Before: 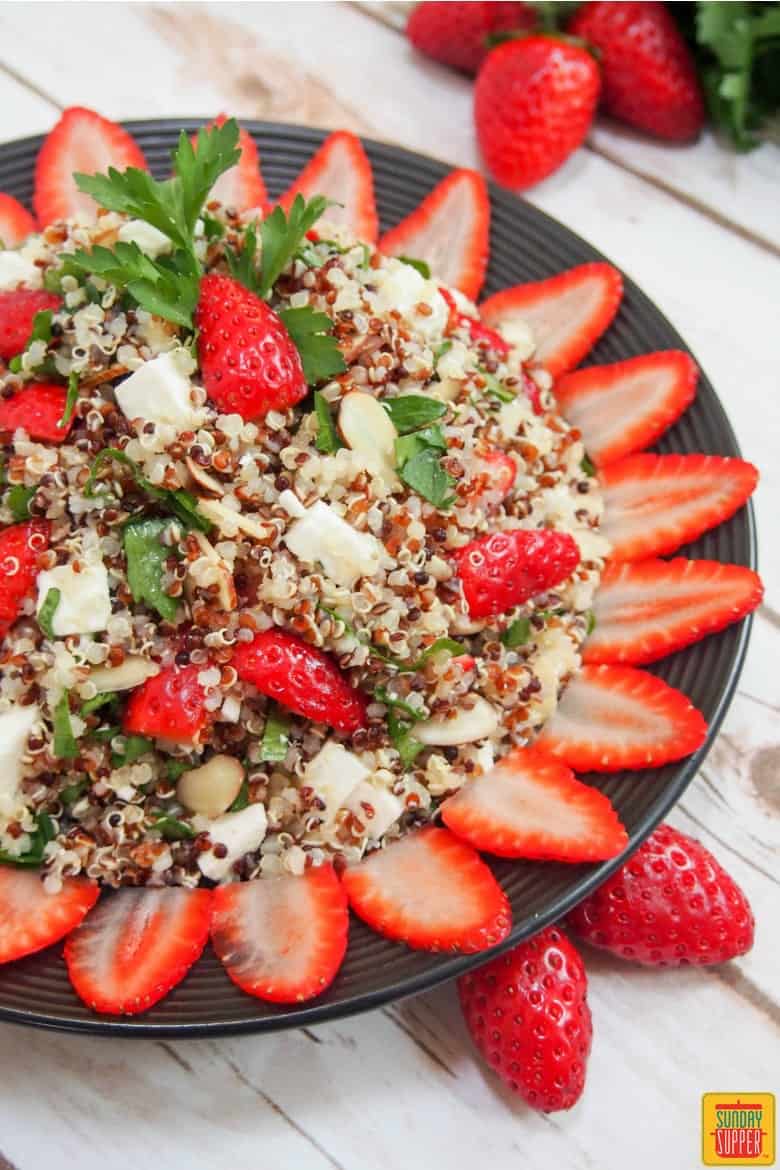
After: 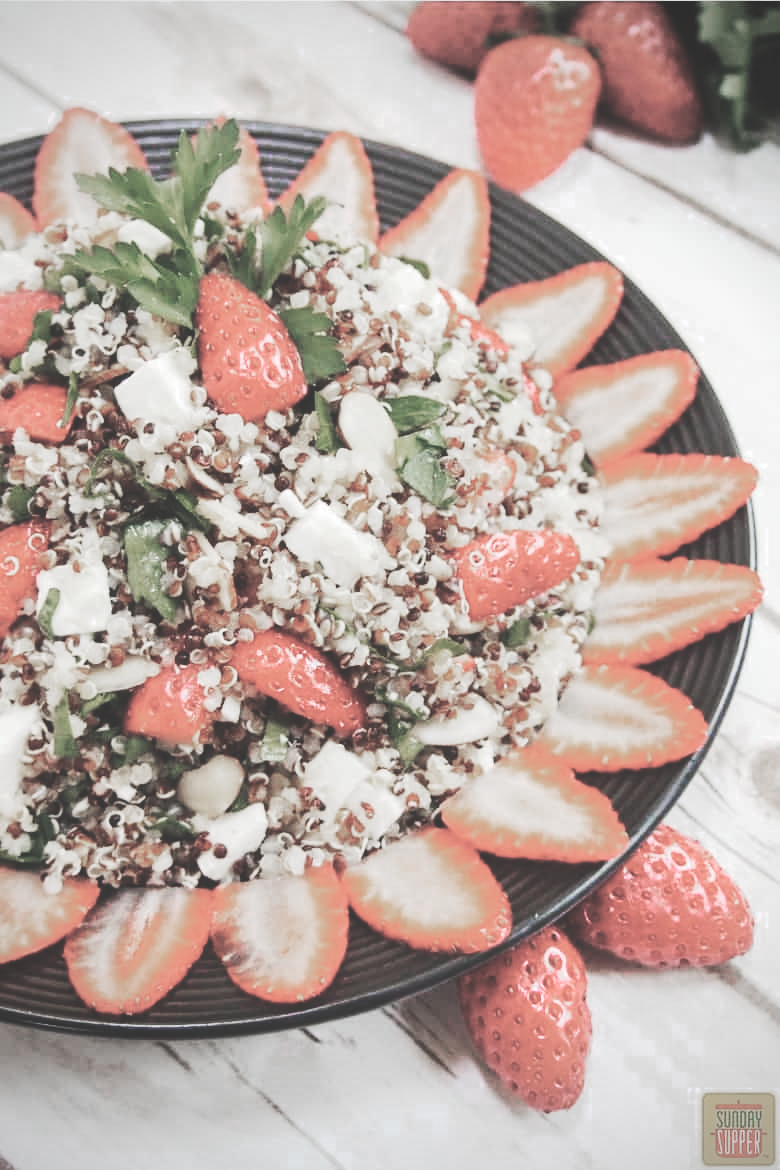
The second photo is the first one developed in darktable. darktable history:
exposure: black level correction -0.041, exposure 0.061 EV, compensate exposure bias true, compensate highlight preservation false
color zones: curves: ch0 [(0, 0.613) (0.01, 0.613) (0.245, 0.448) (0.498, 0.529) (0.642, 0.665) (0.879, 0.777) (0.99, 0.613)]; ch1 [(0, 0.272) (0.219, 0.127) (0.724, 0.346)]
vignetting: fall-off start 74.57%, fall-off radius 66.15%, unbound false
tone curve: curves: ch0 [(0, 0) (0.003, 0.184) (0.011, 0.184) (0.025, 0.189) (0.044, 0.192) (0.069, 0.194) (0.1, 0.2) (0.136, 0.202) (0.177, 0.206) (0.224, 0.214) (0.277, 0.243) (0.335, 0.297) (0.399, 0.39) (0.468, 0.508) (0.543, 0.653) (0.623, 0.754) (0.709, 0.834) (0.801, 0.887) (0.898, 0.925) (1, 1)], preserve colors none
